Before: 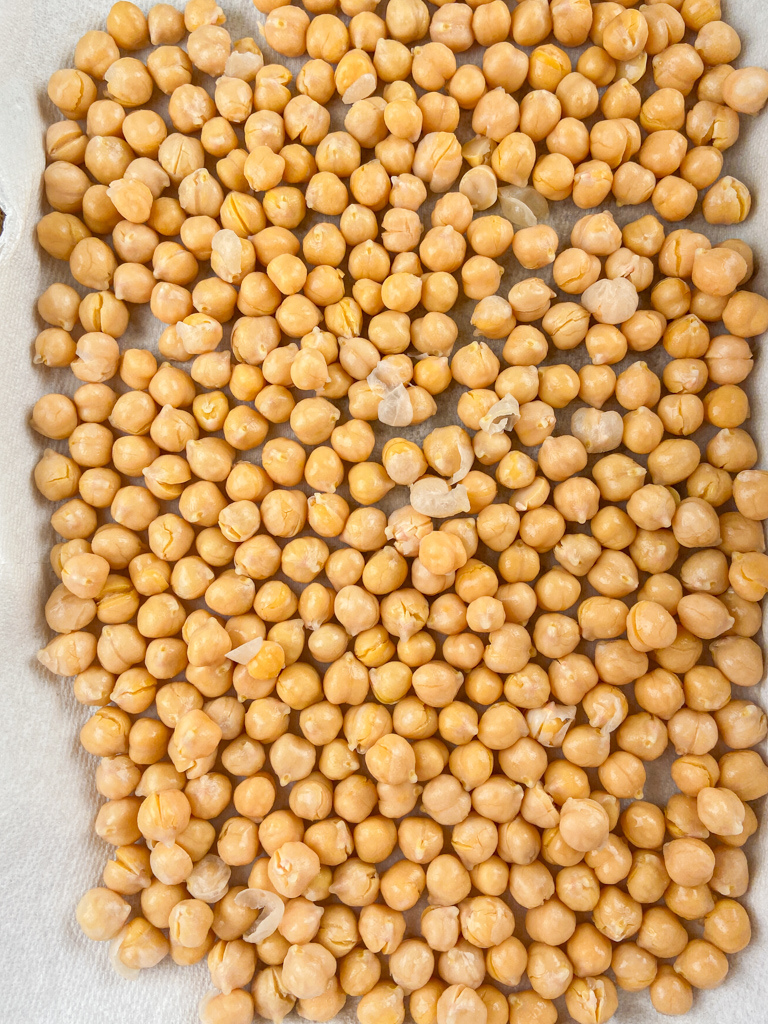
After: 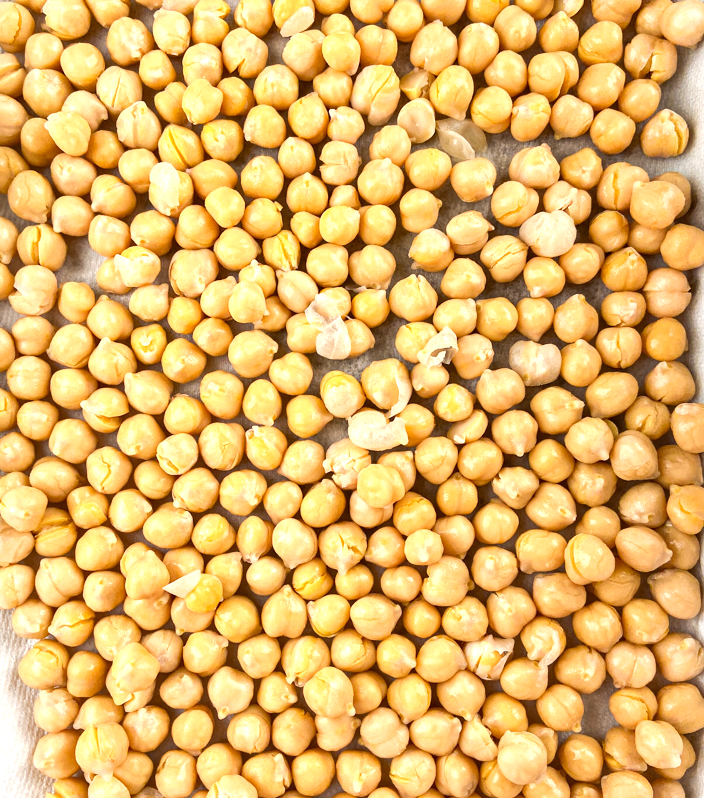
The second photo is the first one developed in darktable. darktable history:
tone equalizer: -8 EV -0.75 EV, -7 EV -0.7 EV, -6 EV -0.6 EV, -5 EV -0.4 EV, -3 EV 0.4 EV, -2 EV 0.6 EV, -1 EV 0.7 EV, +0 EV 0.75 EV, edges refinement/feathering 500, mask exposure compensation -1.57 EV, preserve details no
crop: left 8.155%, top 6.611%, bottom 15.385%
